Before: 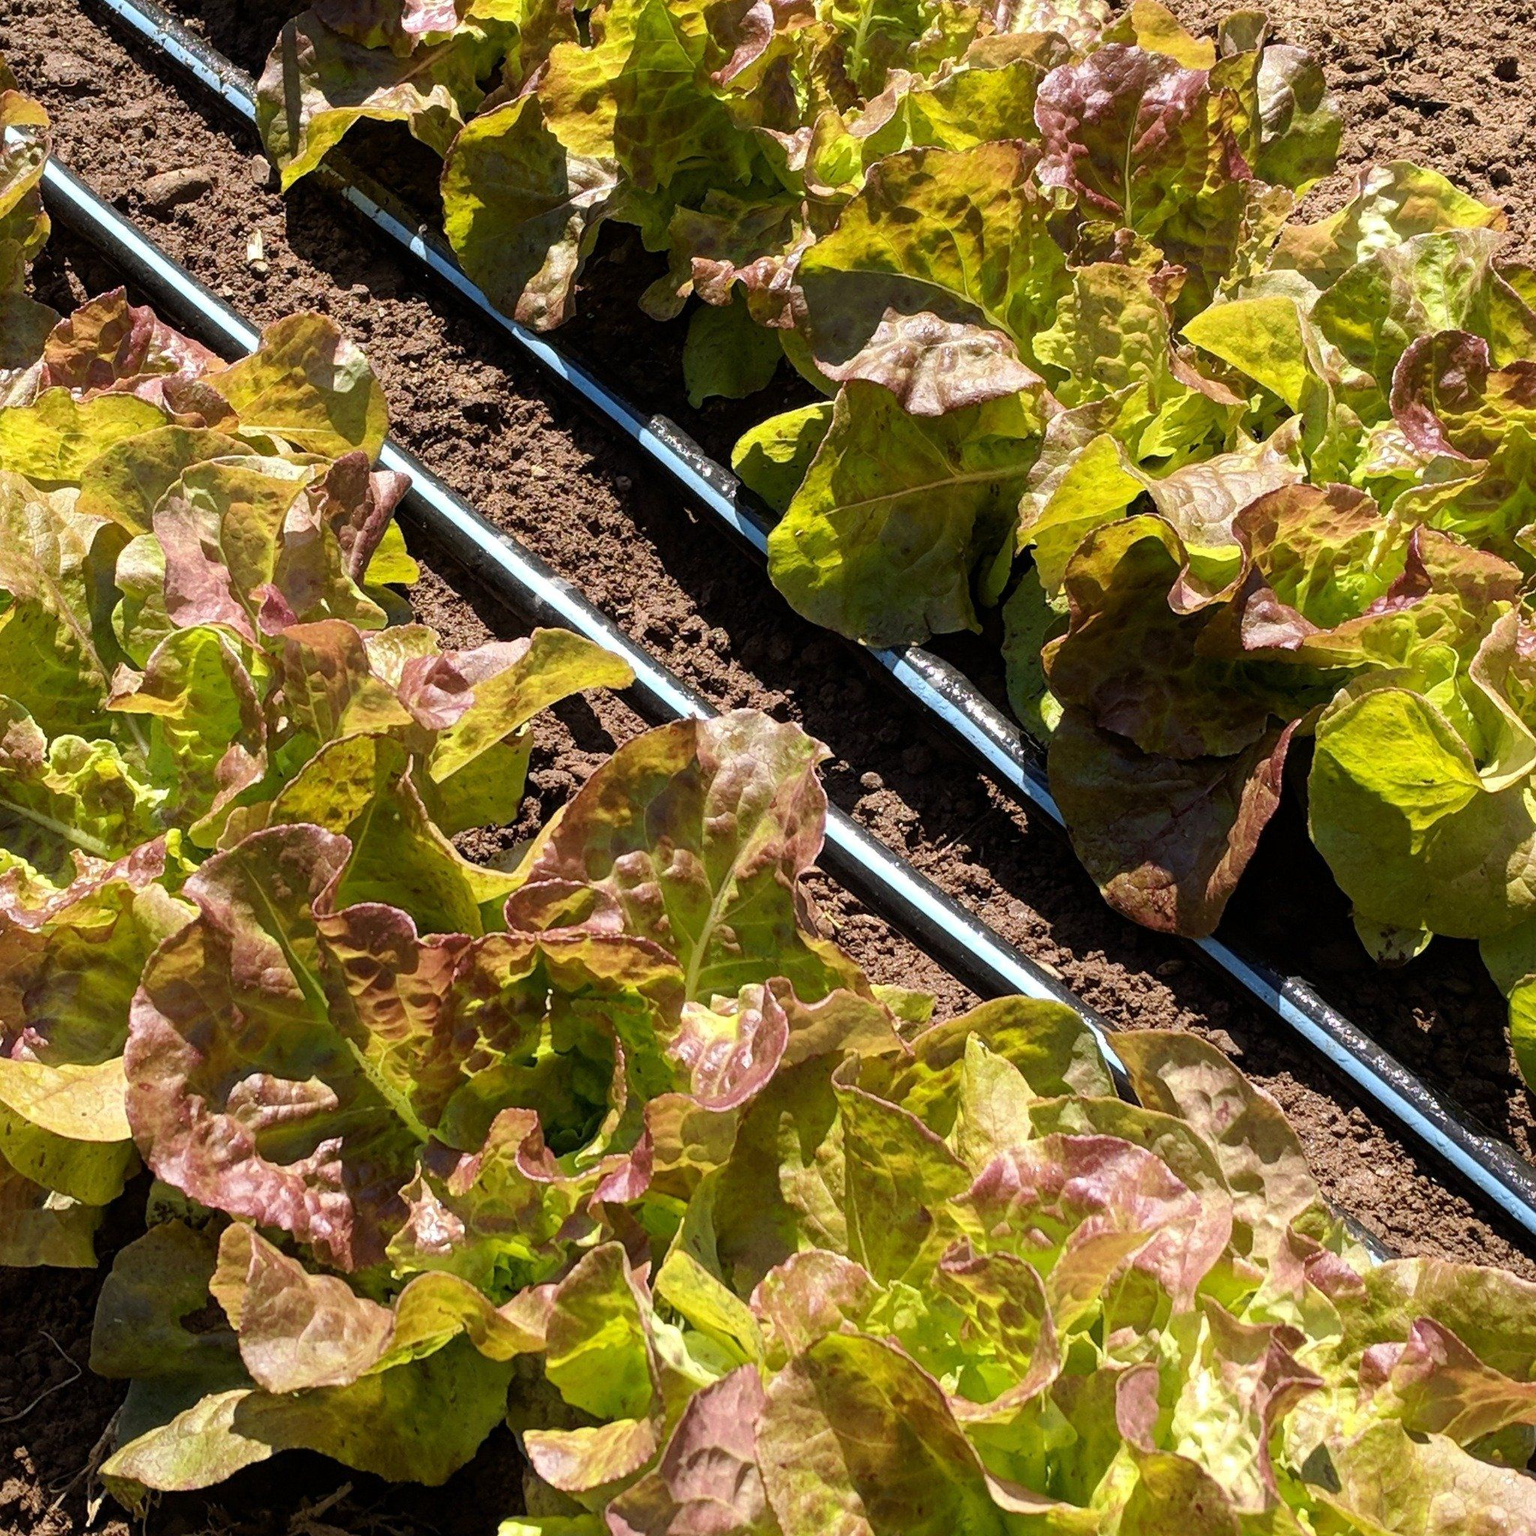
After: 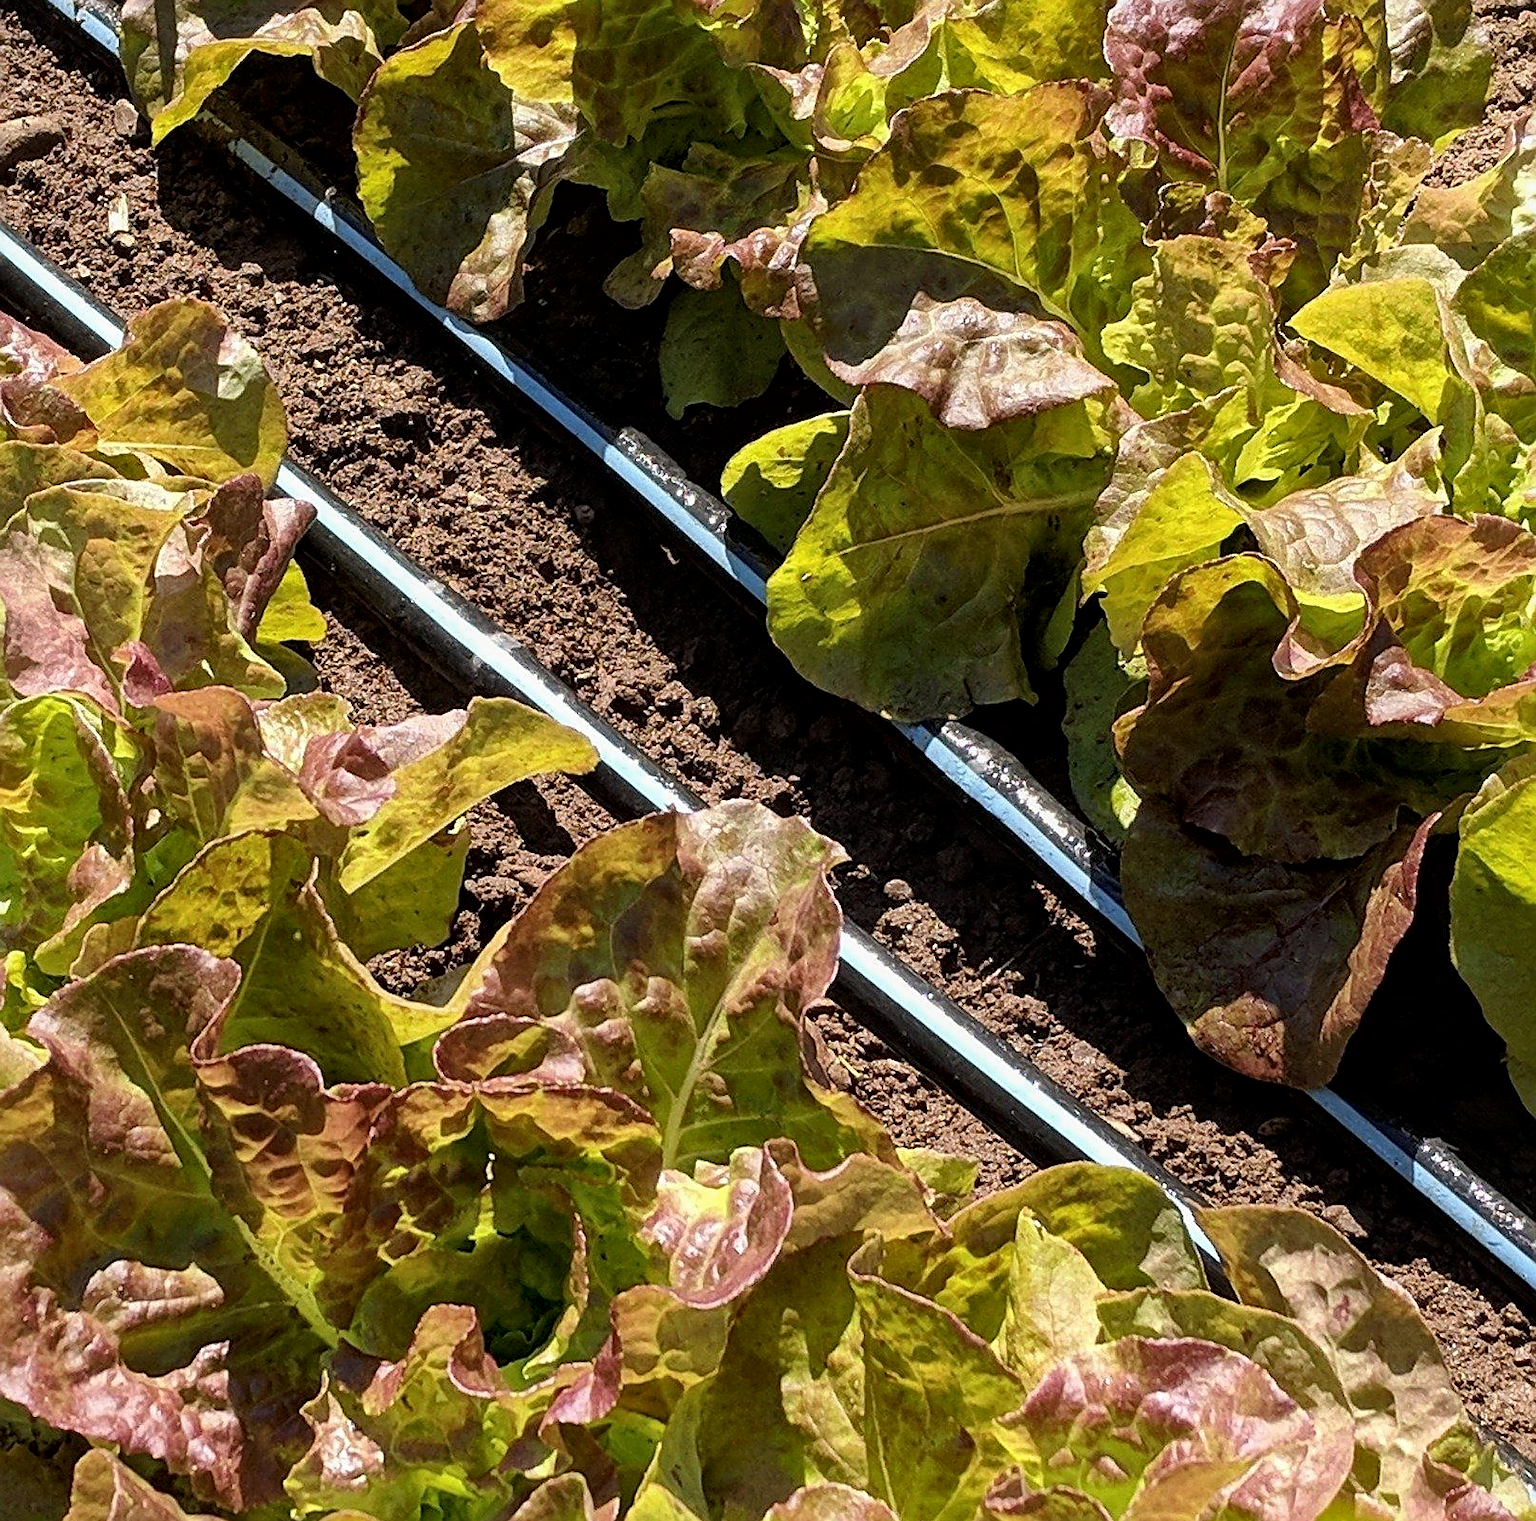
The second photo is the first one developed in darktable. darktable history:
sharpen: on, module defaults
crop and rotate: left 10.538%, top 5.026%, right 10.34%, bottom 16.561%
exposure: exposure -0.141 EV, compensate highlight preservation false
local contrast: mode bilateral grid, contrast 20, coarseness 51, detail 141%, midtone range 0.2
